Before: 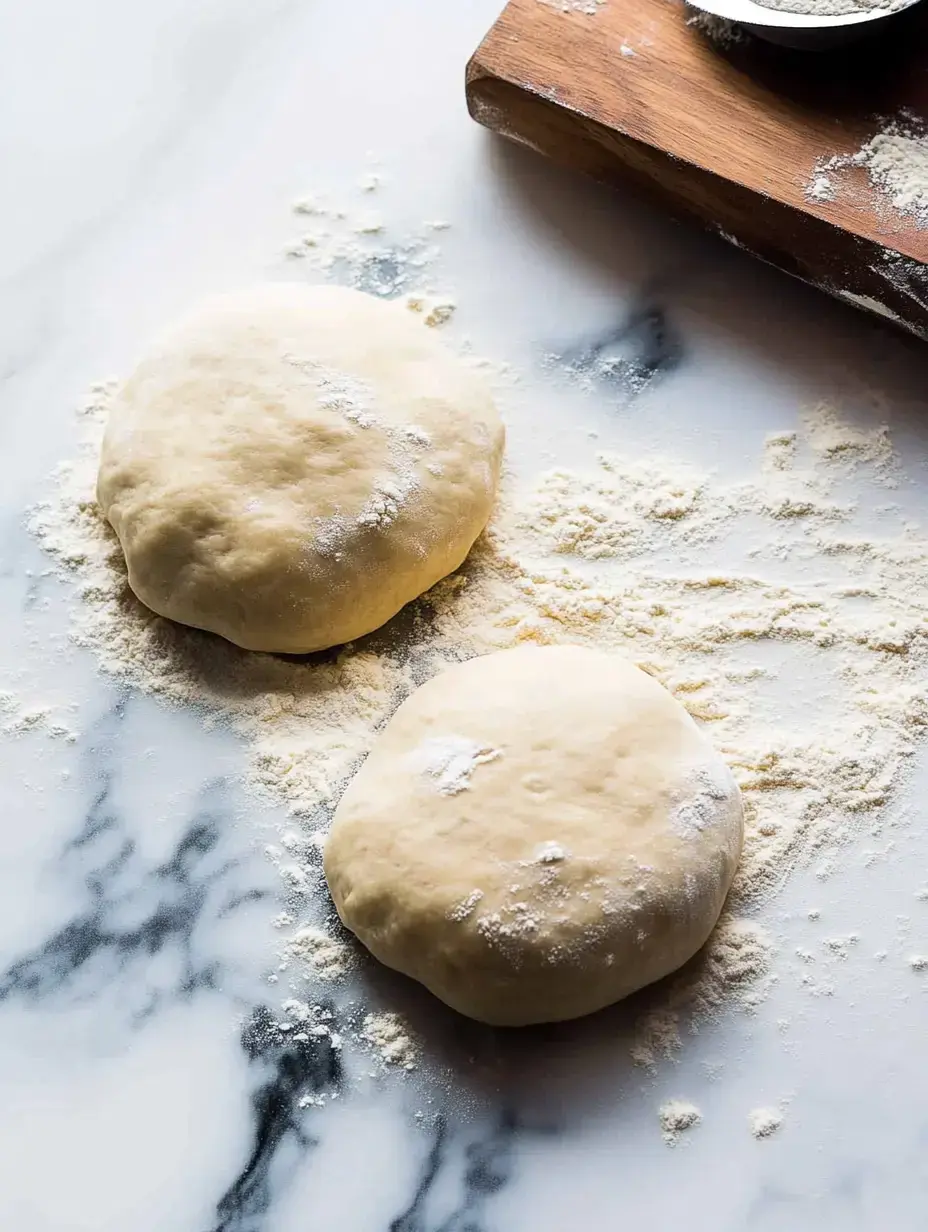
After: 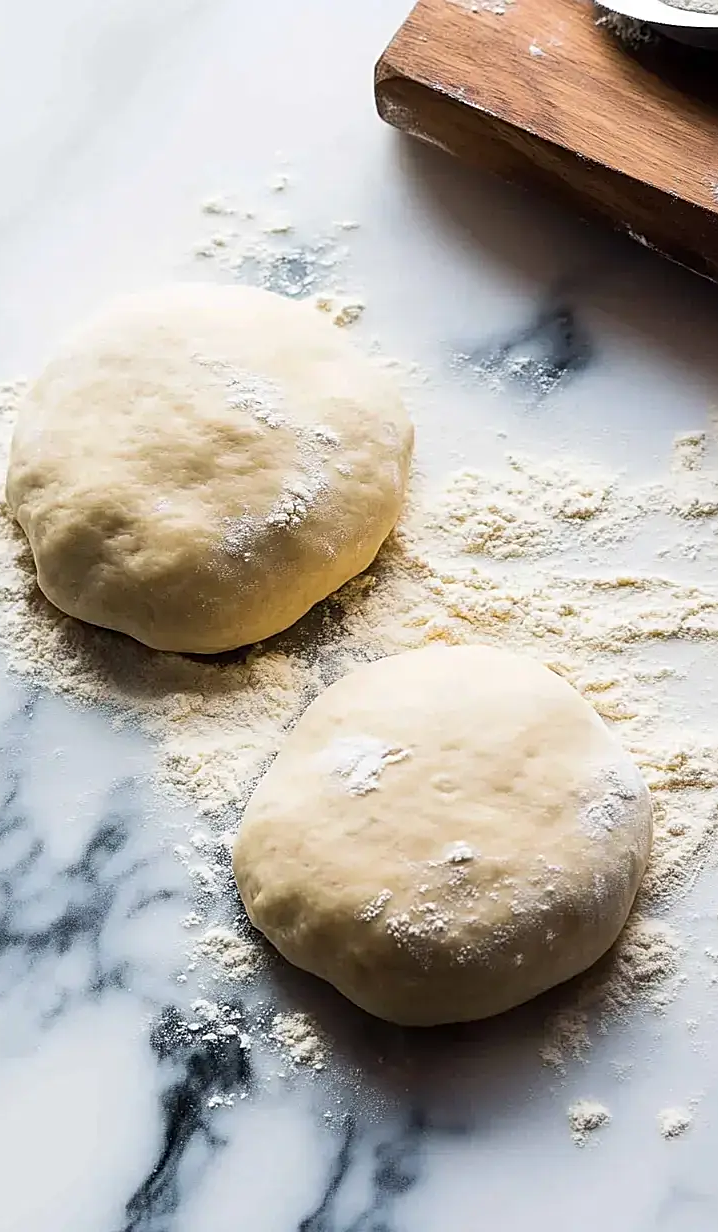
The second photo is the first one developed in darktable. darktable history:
crop: left 9.88%, right 12.664%
sharpen: on, module defaults
